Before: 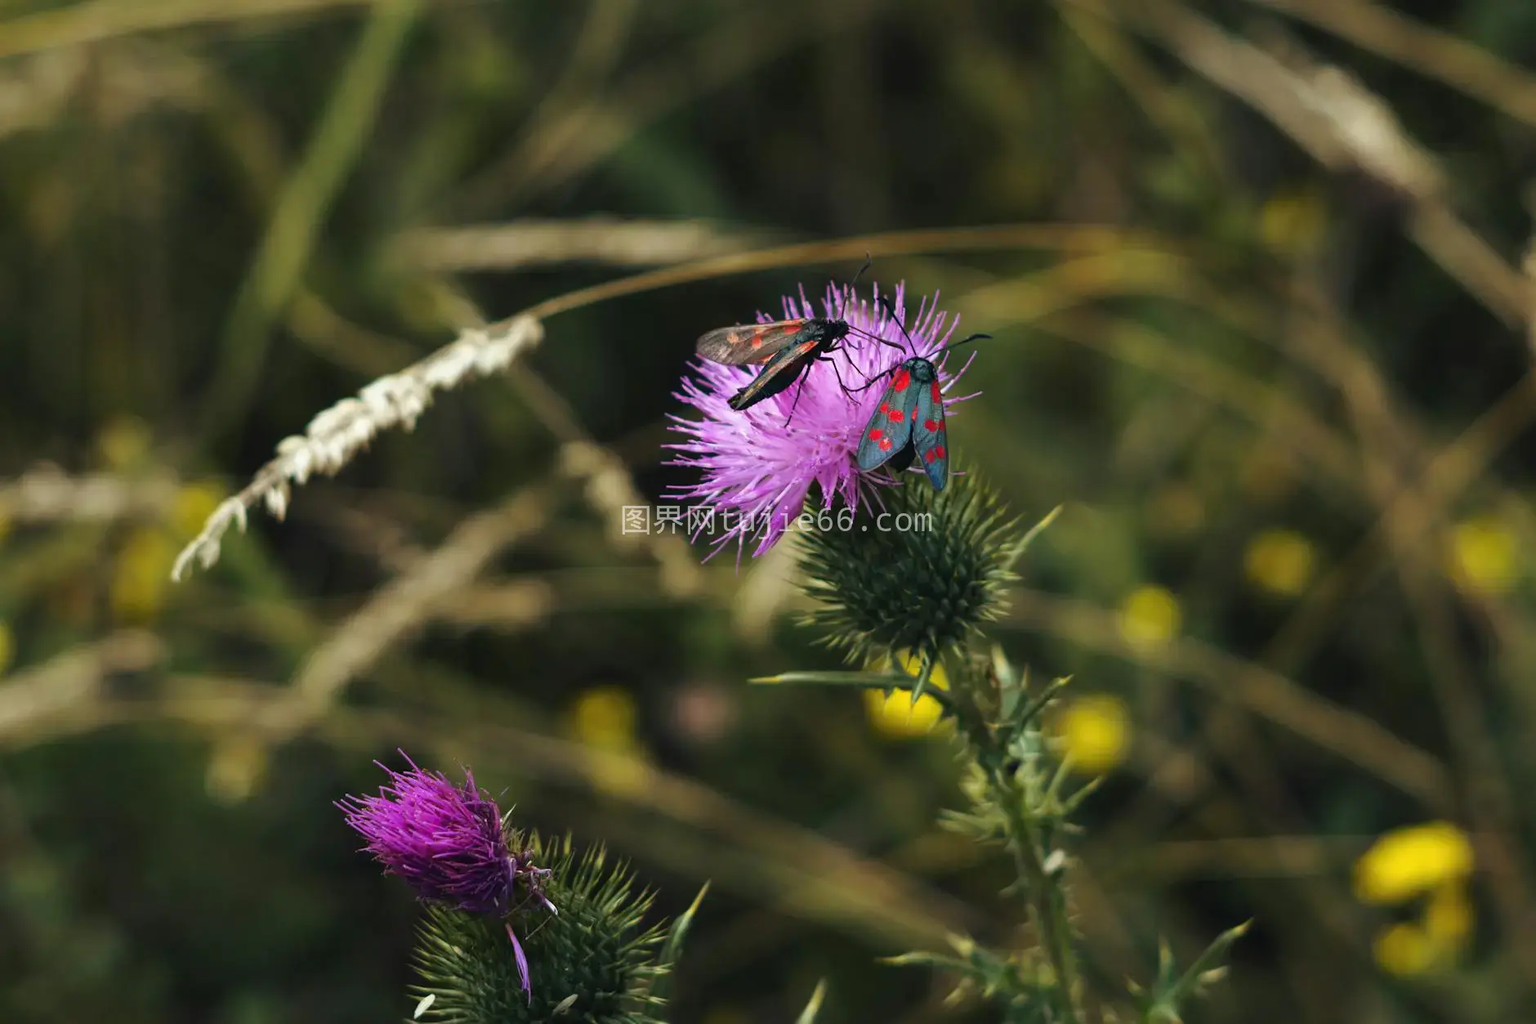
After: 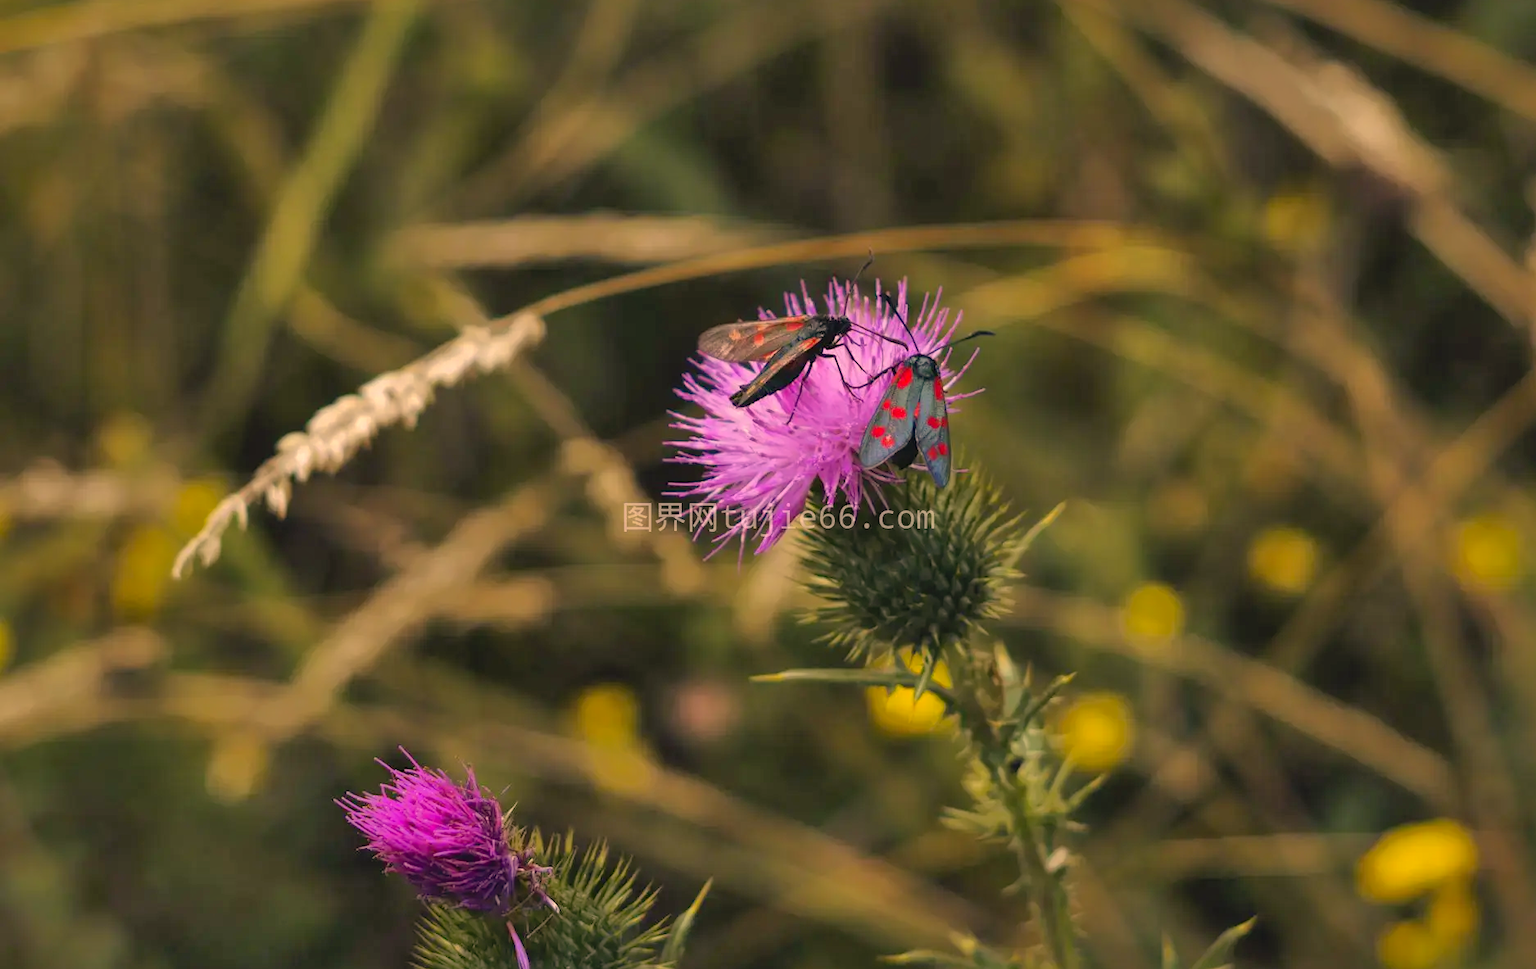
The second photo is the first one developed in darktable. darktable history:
crop: top 0.446%, right 0.266%, bottom 5.084%
shadows and highlights: shadows 60.51, highlights -59.88
color correction: highlights a* 17.77, highlights b* 18.69
